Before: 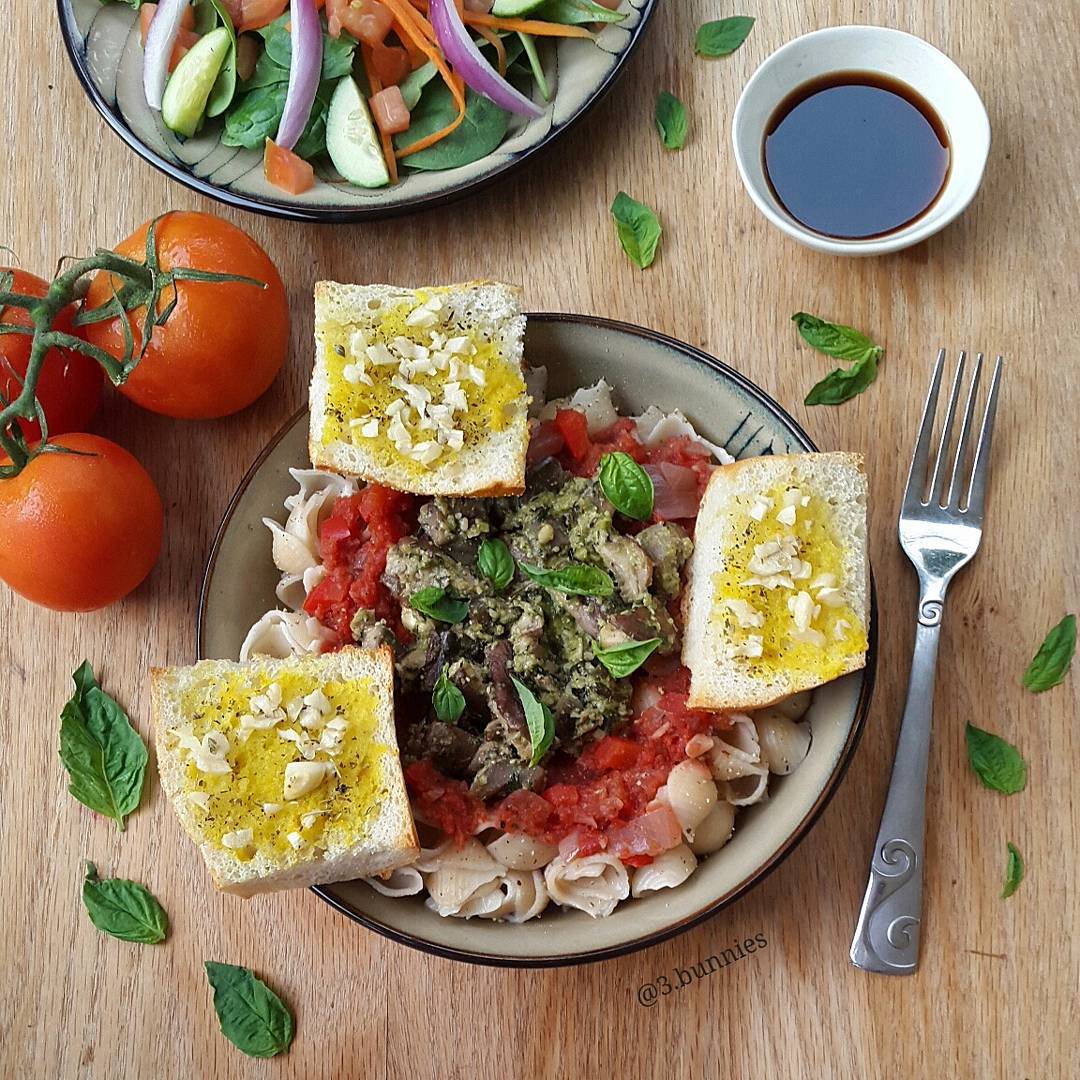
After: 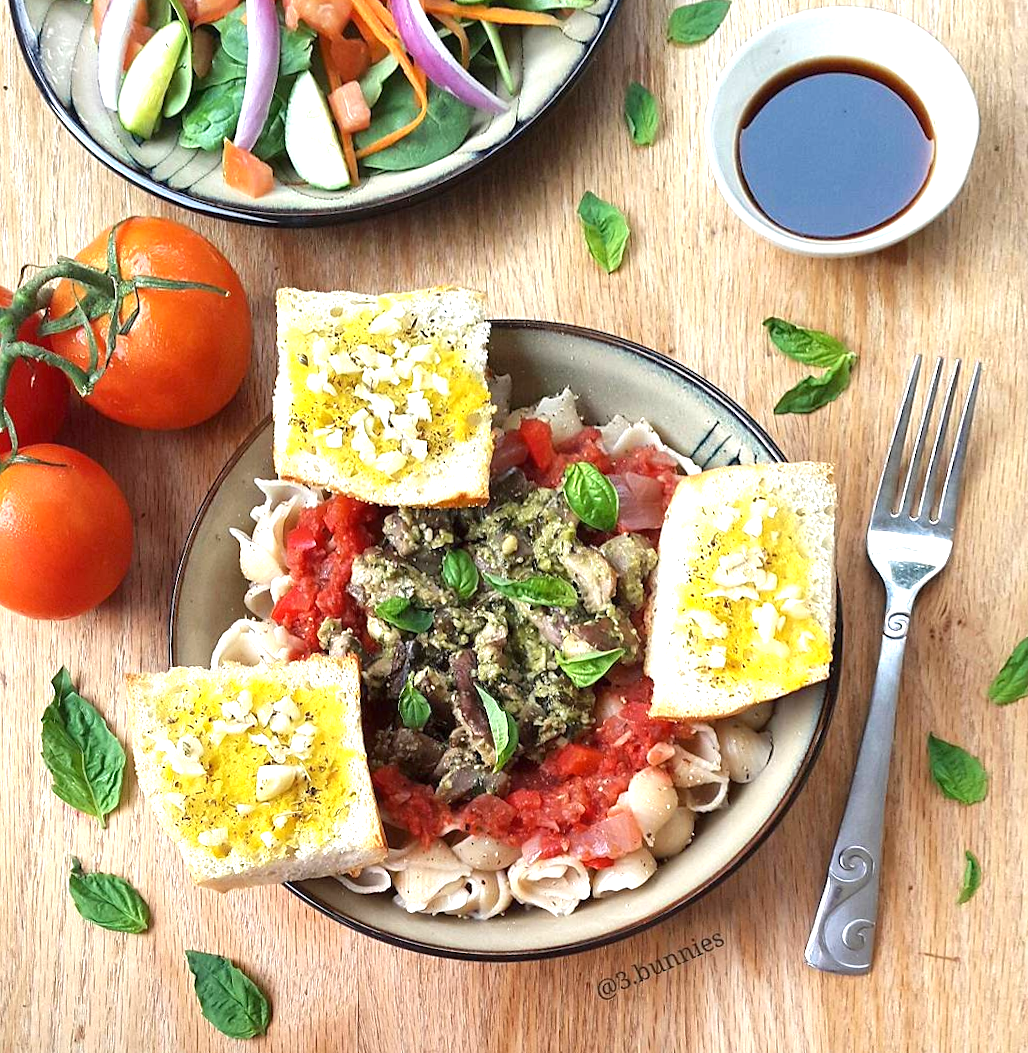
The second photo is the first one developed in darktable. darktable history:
rotate and perspective: rotation 0.074°, lens shift (vertical) 0.096, lens shift (horizontal) -0.041, crop left 0.043, crop right 0.952, crop top 0.024, crop bottom 0.979
tone equalizer: -7 EV 0.18 EV, -6 EV 0.12 EV, -5 EV 0.08 EV, -4 EV 0.04 EV, -2 EV -0.02 EV, -1 EV -0.04 EV, +0 EV -0.06 EV, luminance estimator HSV value / RGB max
exposure: black level correction 0, exposure 1 EV, compensate highlight preservation false
